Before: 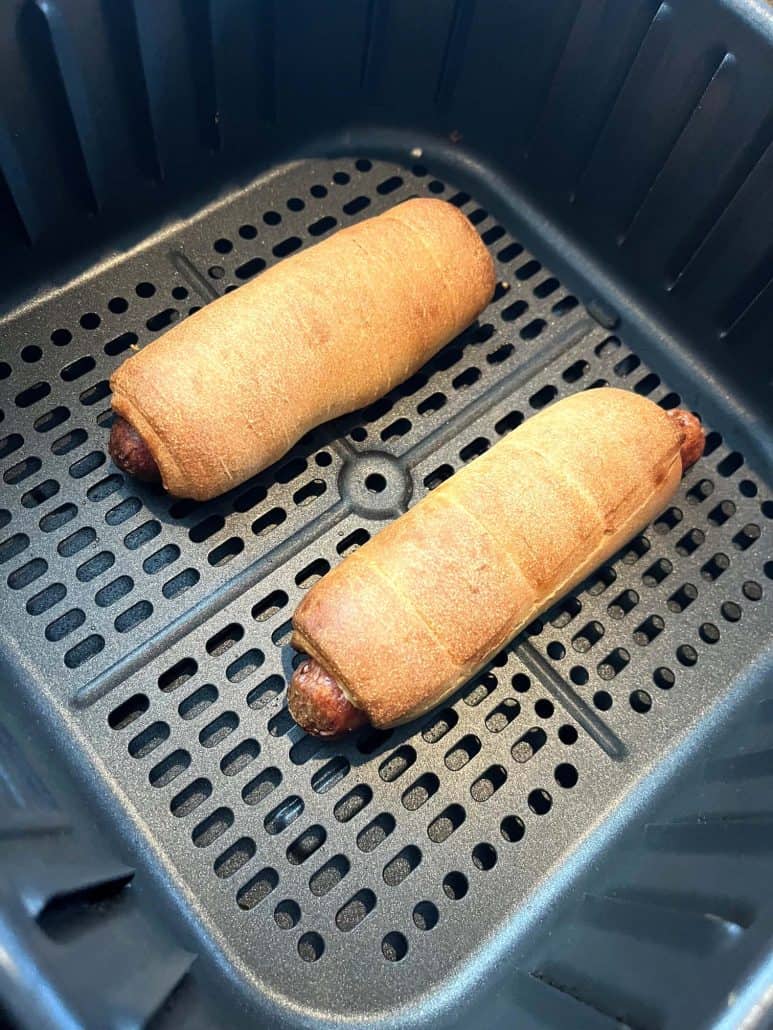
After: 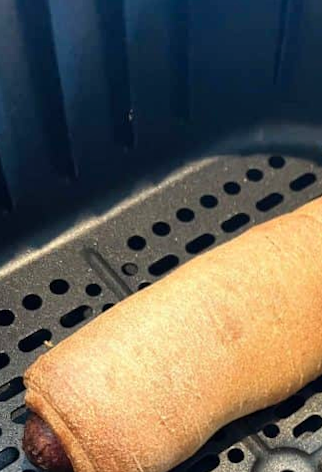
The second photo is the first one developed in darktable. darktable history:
rotate and perspective: rotation 0.192°, lens shift (horizontal) -0.015, crop left 0.005, crop right 0.996, crop top 0.006, crop bottom 0.99
shadows and highlights: low approximation 0.01, soften with gaussian
tone equalizer: on, module defaults
crop and rotate: left 10.817%, top 0.062%, right 47.194%, bottom 53.626%
